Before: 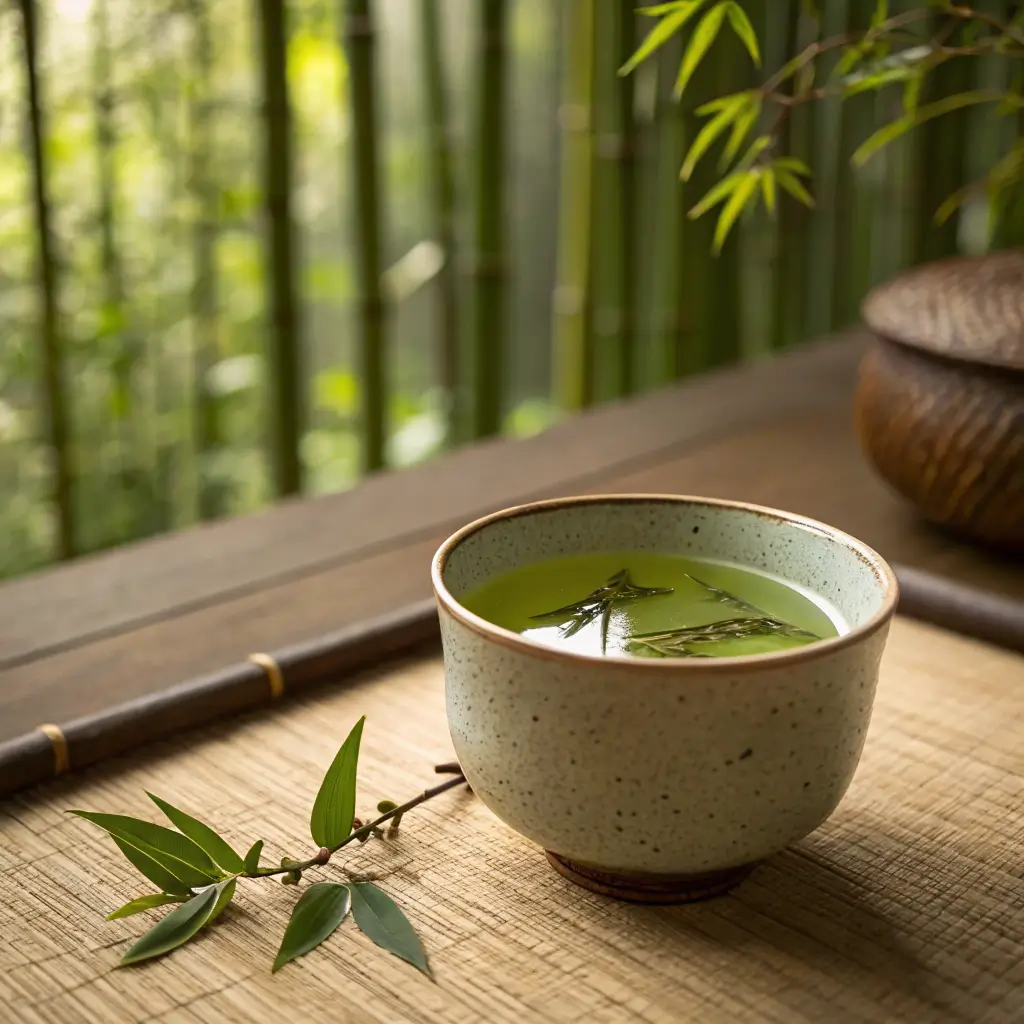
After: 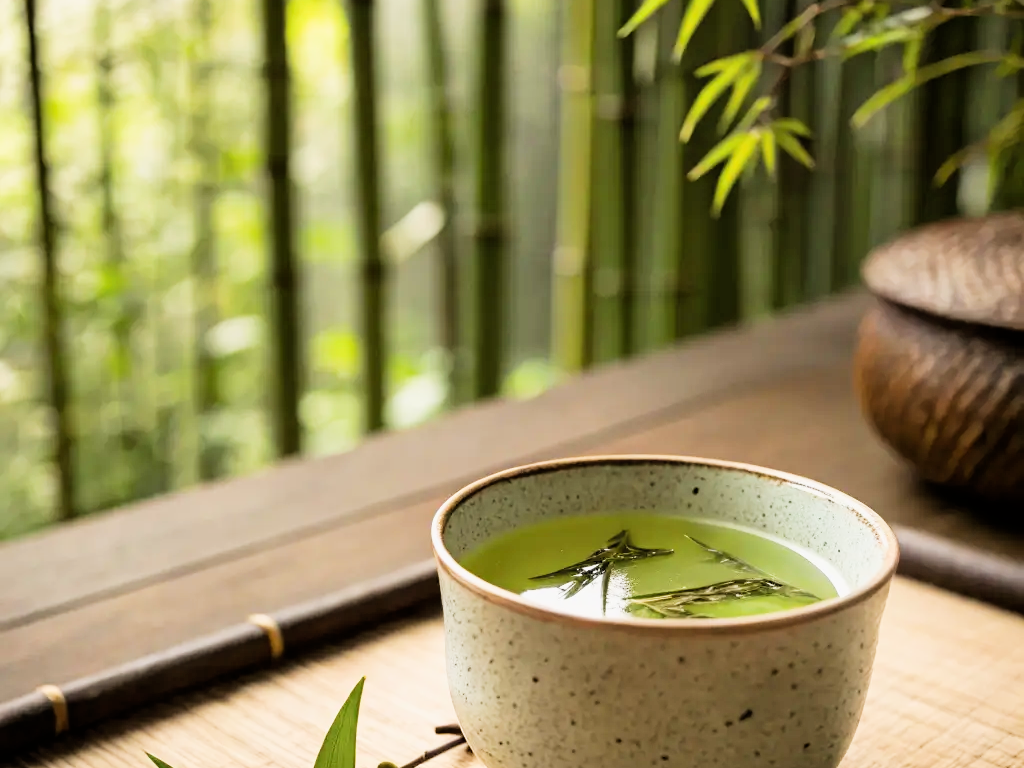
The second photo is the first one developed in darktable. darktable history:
filmic rgb: black relative exposure -5 EV, hardness 2.88, contrast 1.3, highlights saturation mix -30%
exposure: black level correction -0.001, exposure 0.9 EV, compensate exposure bias true, compensate highlight preservation false
crop: top 3.857%, bottom 21.132%
